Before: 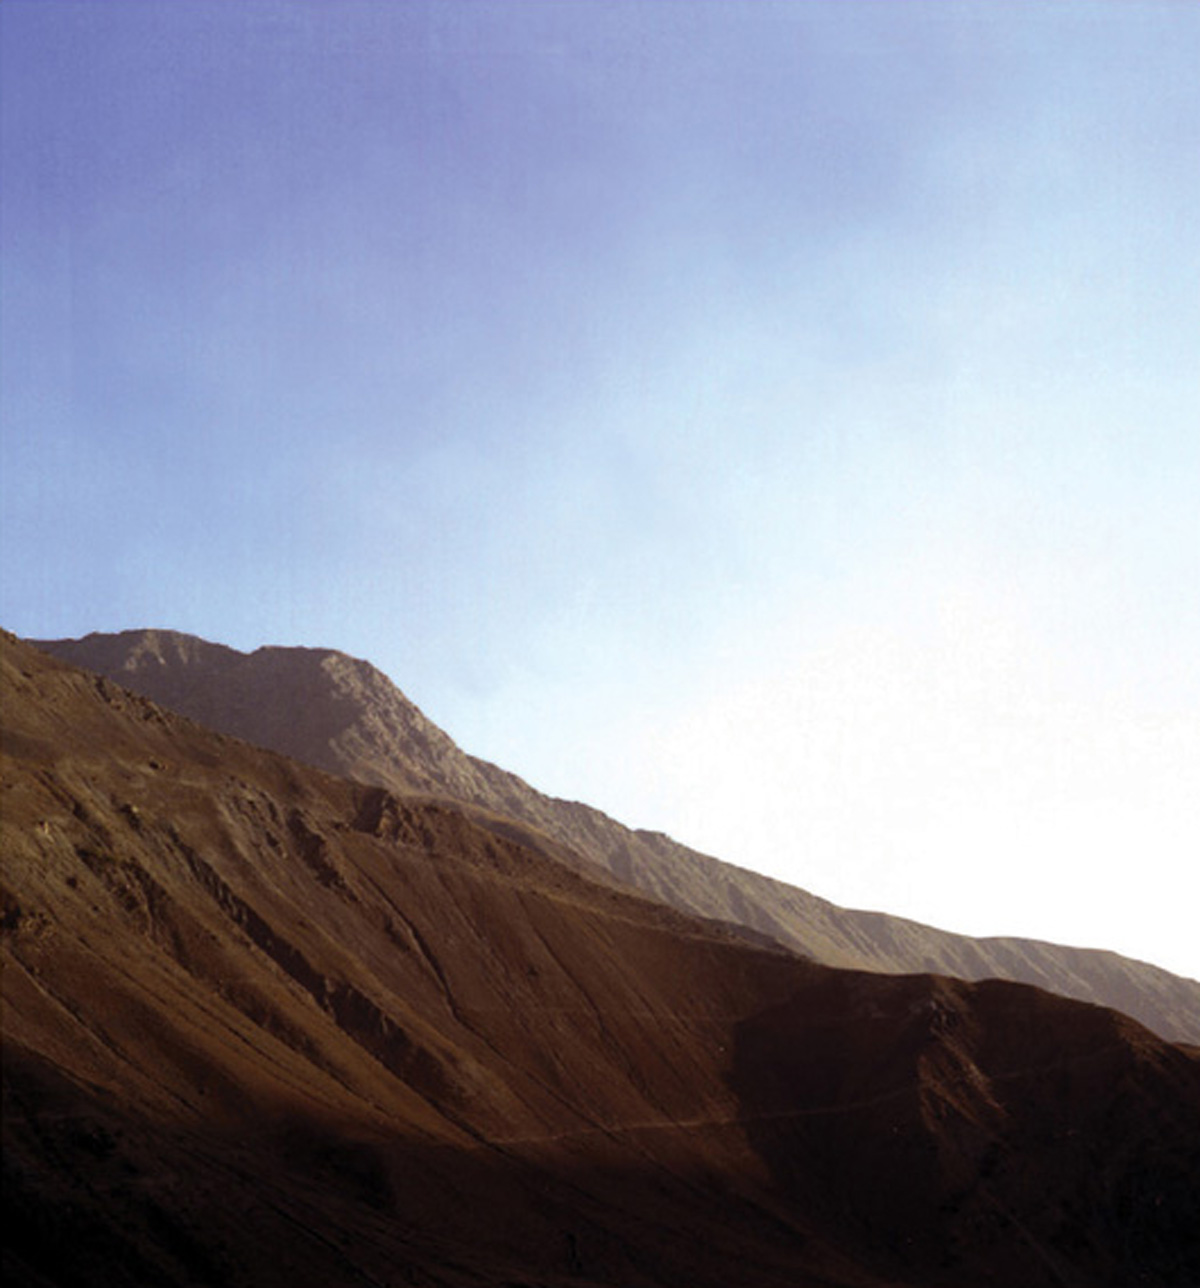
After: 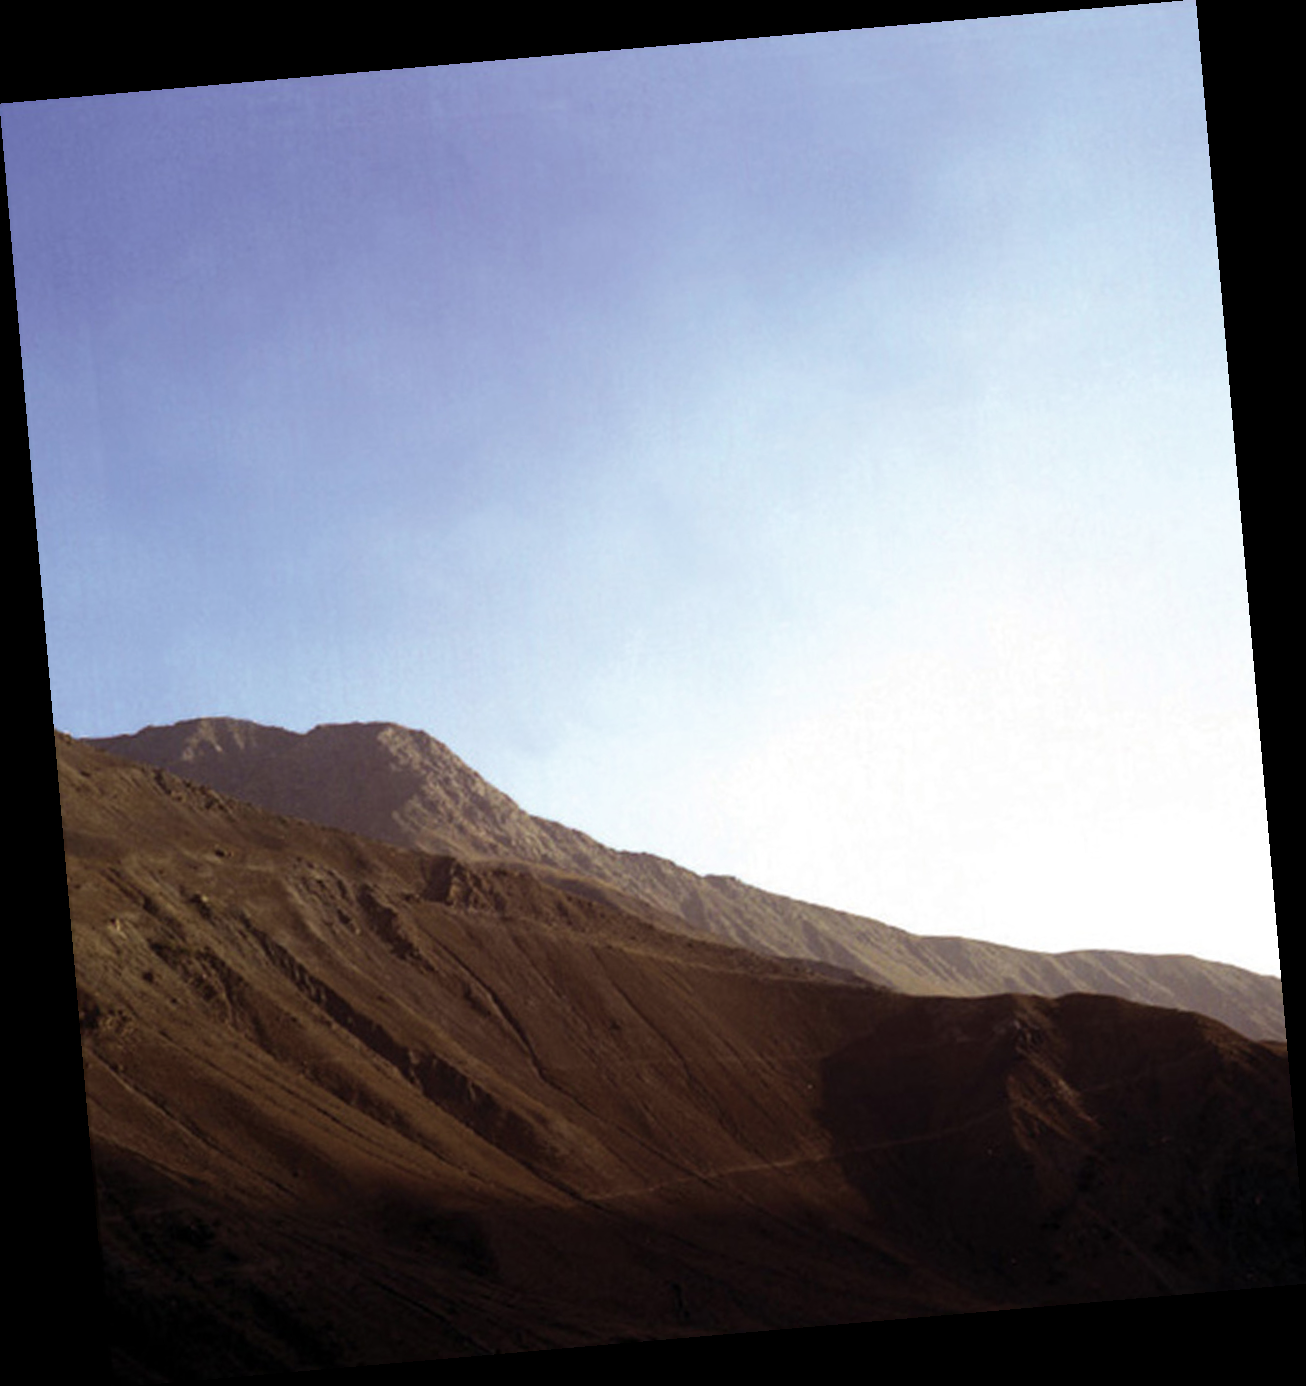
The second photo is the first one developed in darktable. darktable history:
color correction: saturation 0.8
rotate and perspective: rotation -4.98°, automatic cropping off
velvia: on, module defaults
